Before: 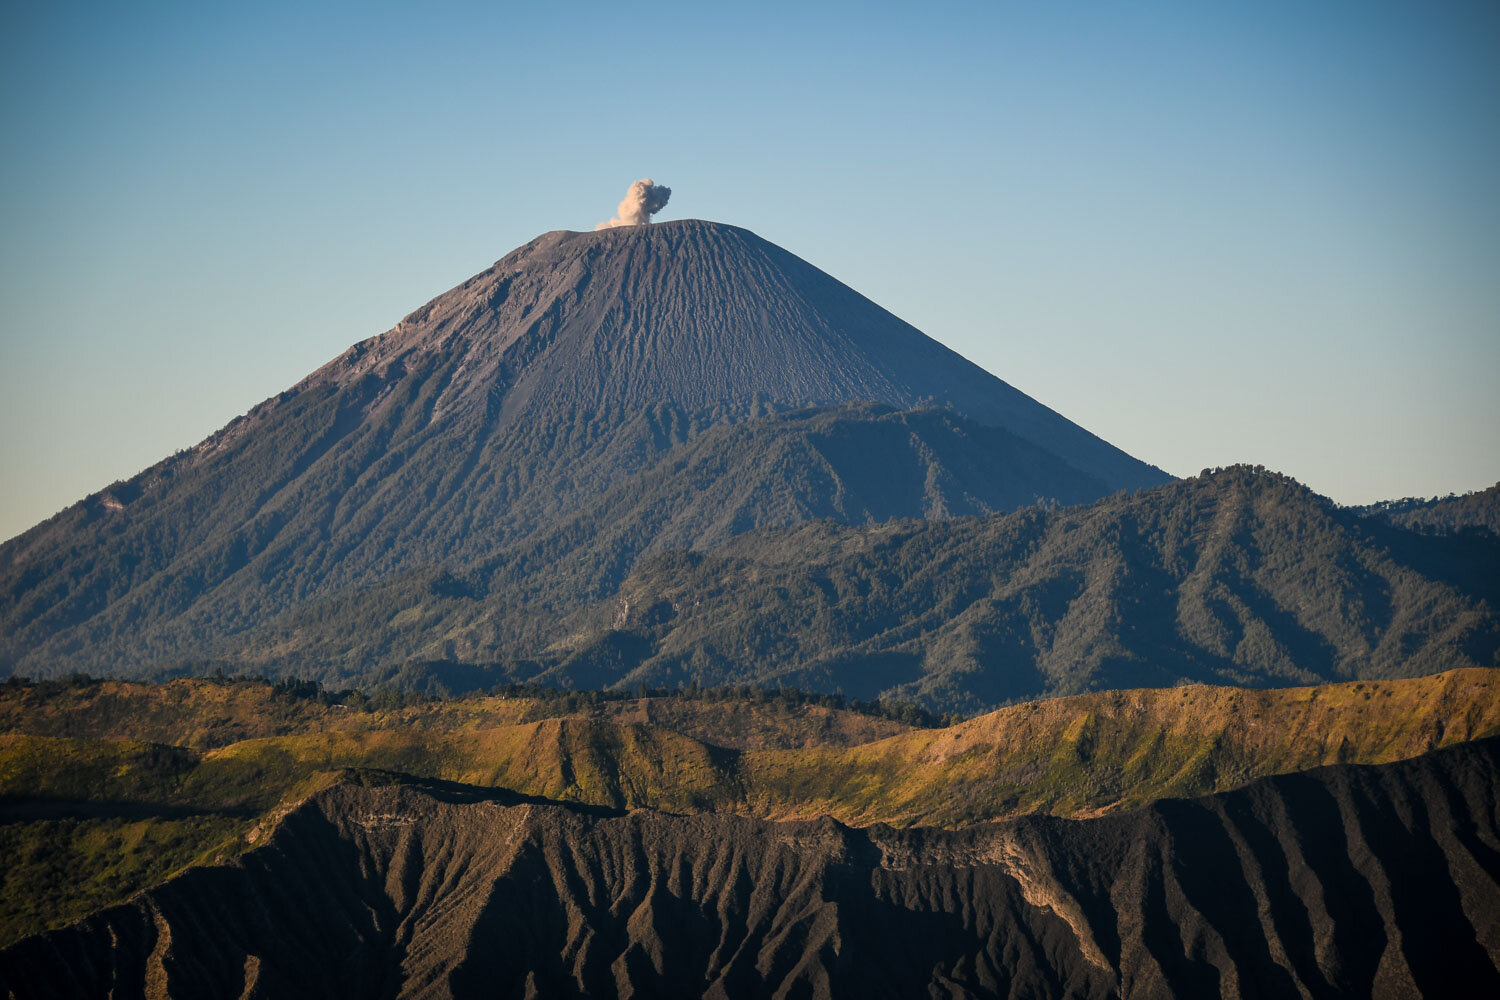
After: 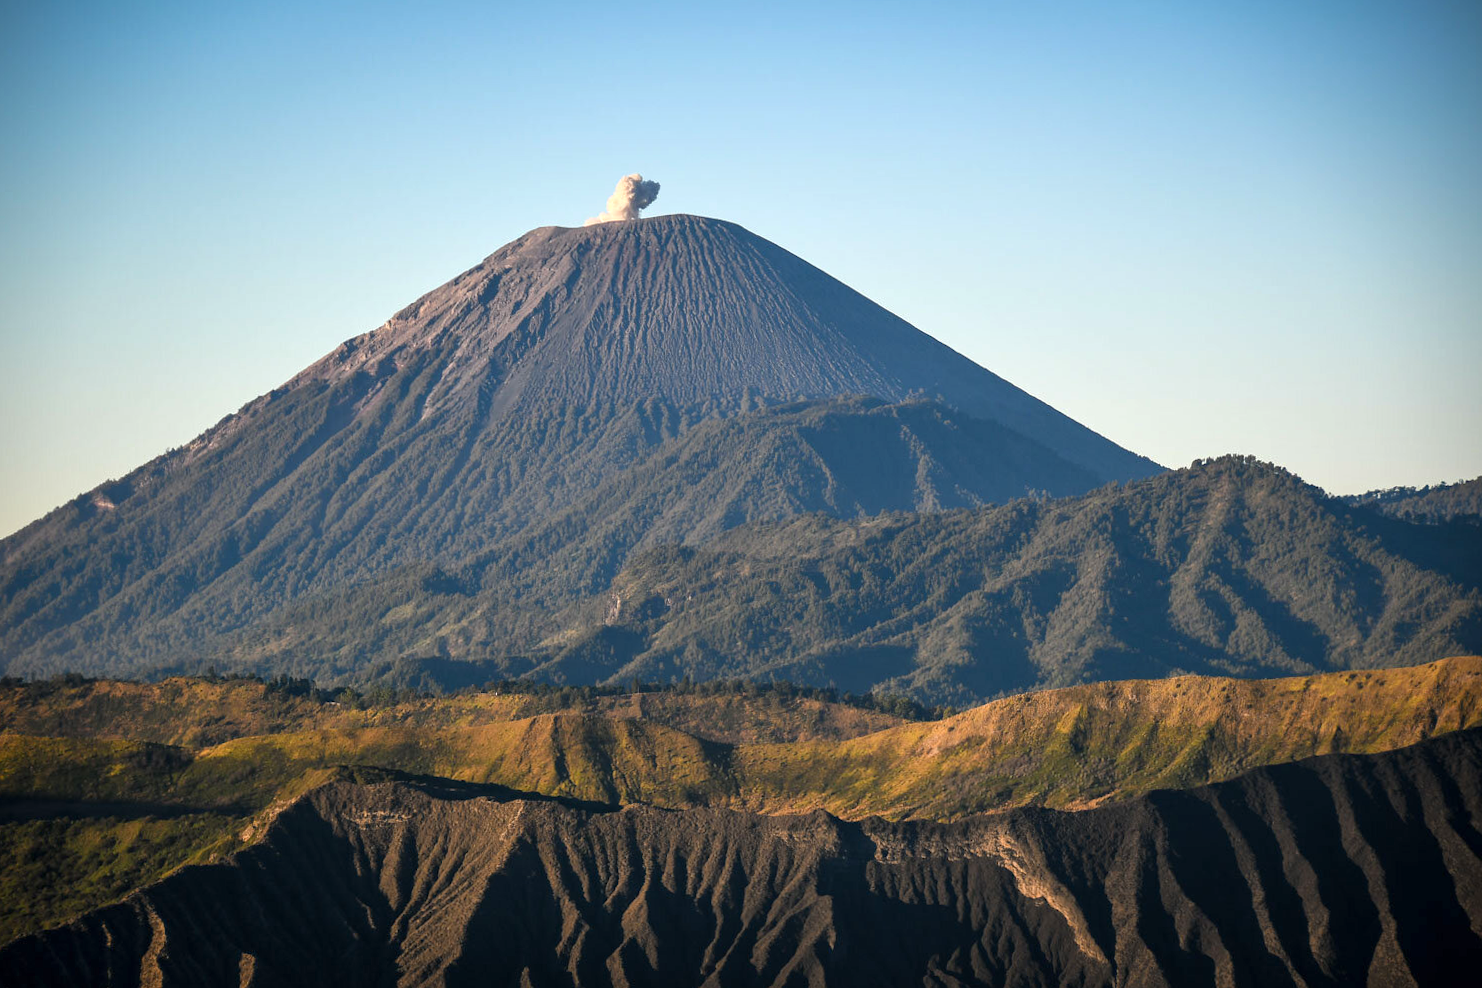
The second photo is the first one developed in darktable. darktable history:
exposure: exposure 0.6 EV, compensate highlight preservation false
rotate and perspective: rotation -0.45°, automatic cropping original format, crop left 0.008, crop right 0.992, crop top 0.012, crop bottom 0.988
